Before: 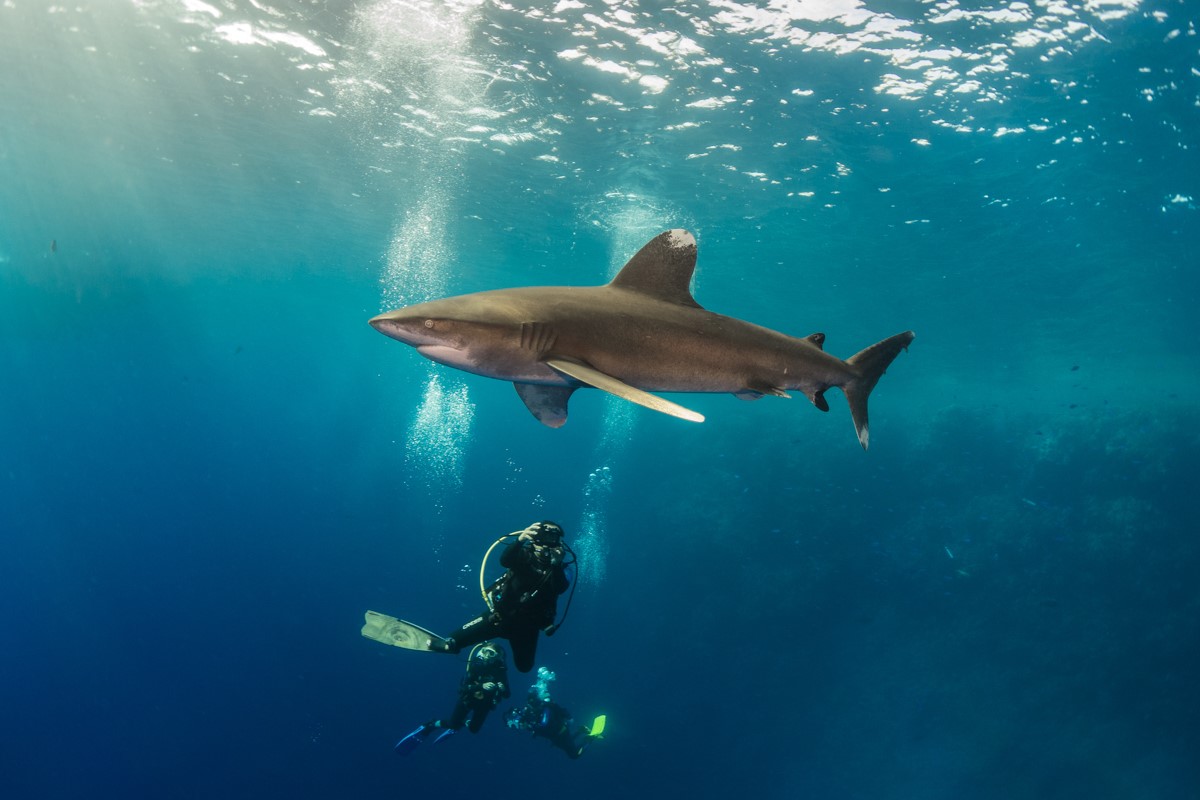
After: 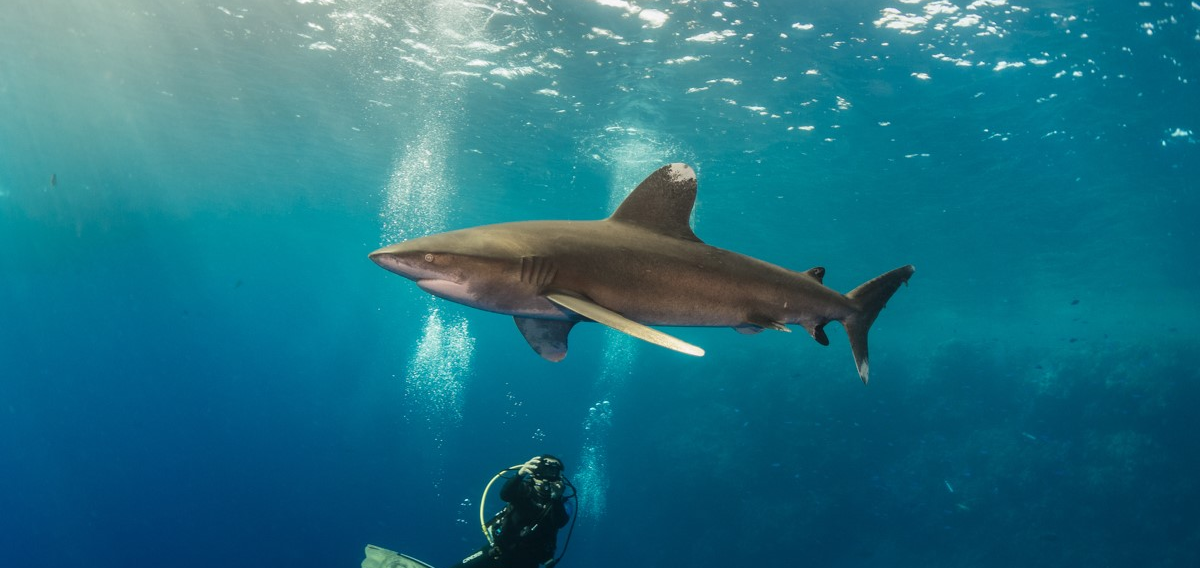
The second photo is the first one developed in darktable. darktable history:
crop and rotate: top 8.259%, bottom 20.711%
